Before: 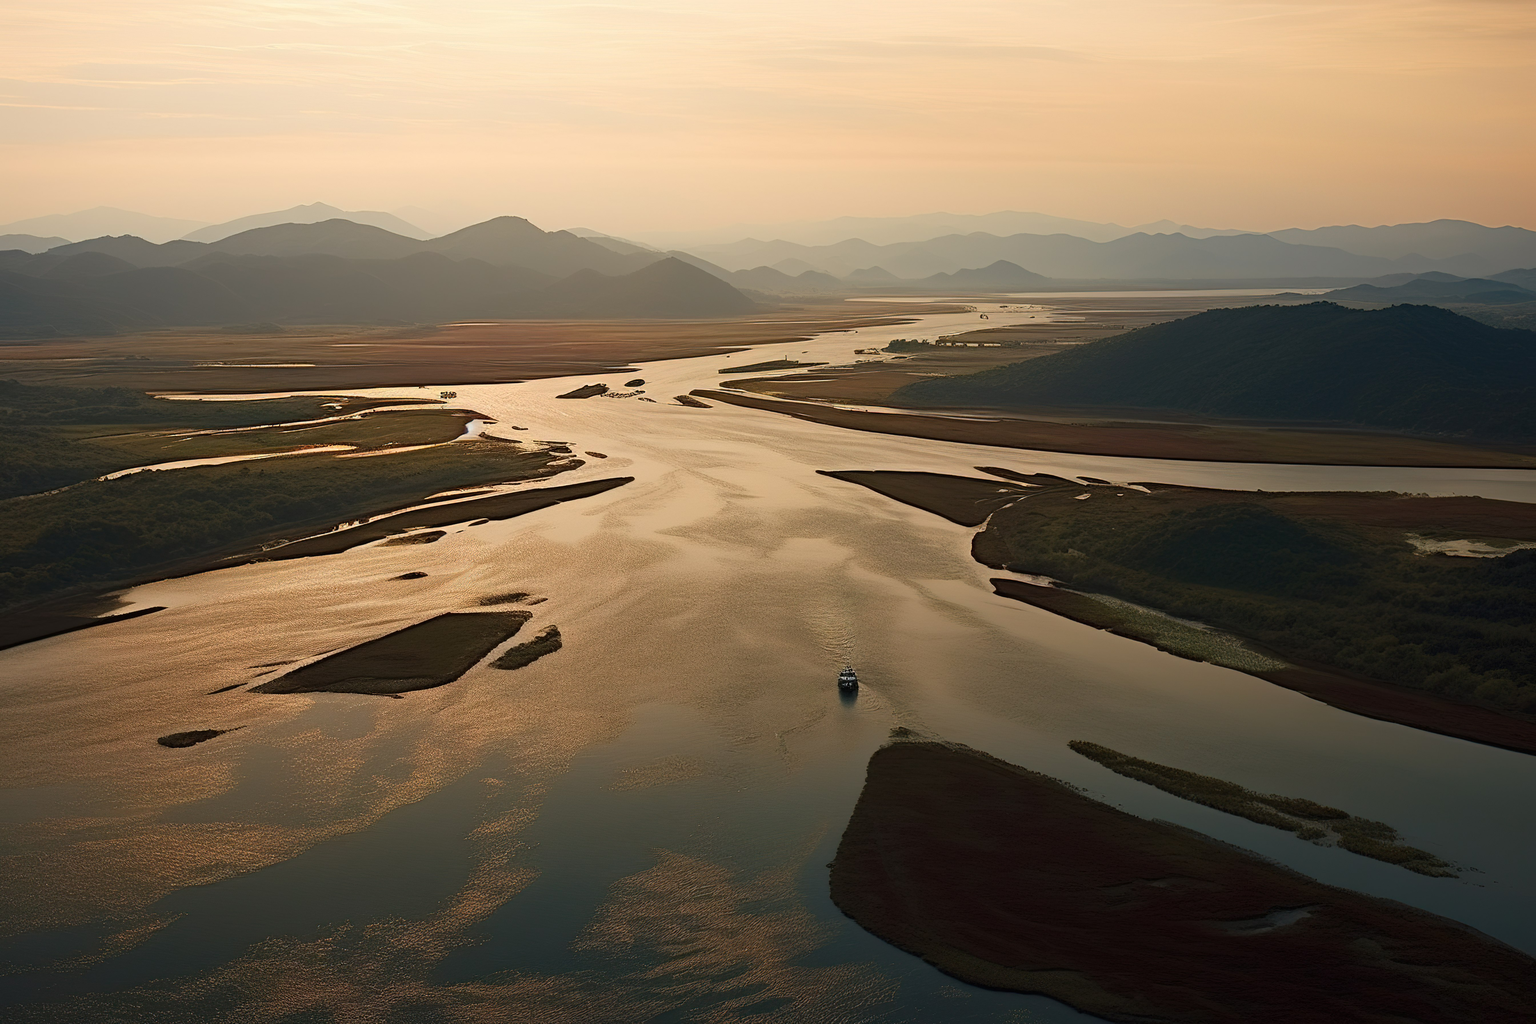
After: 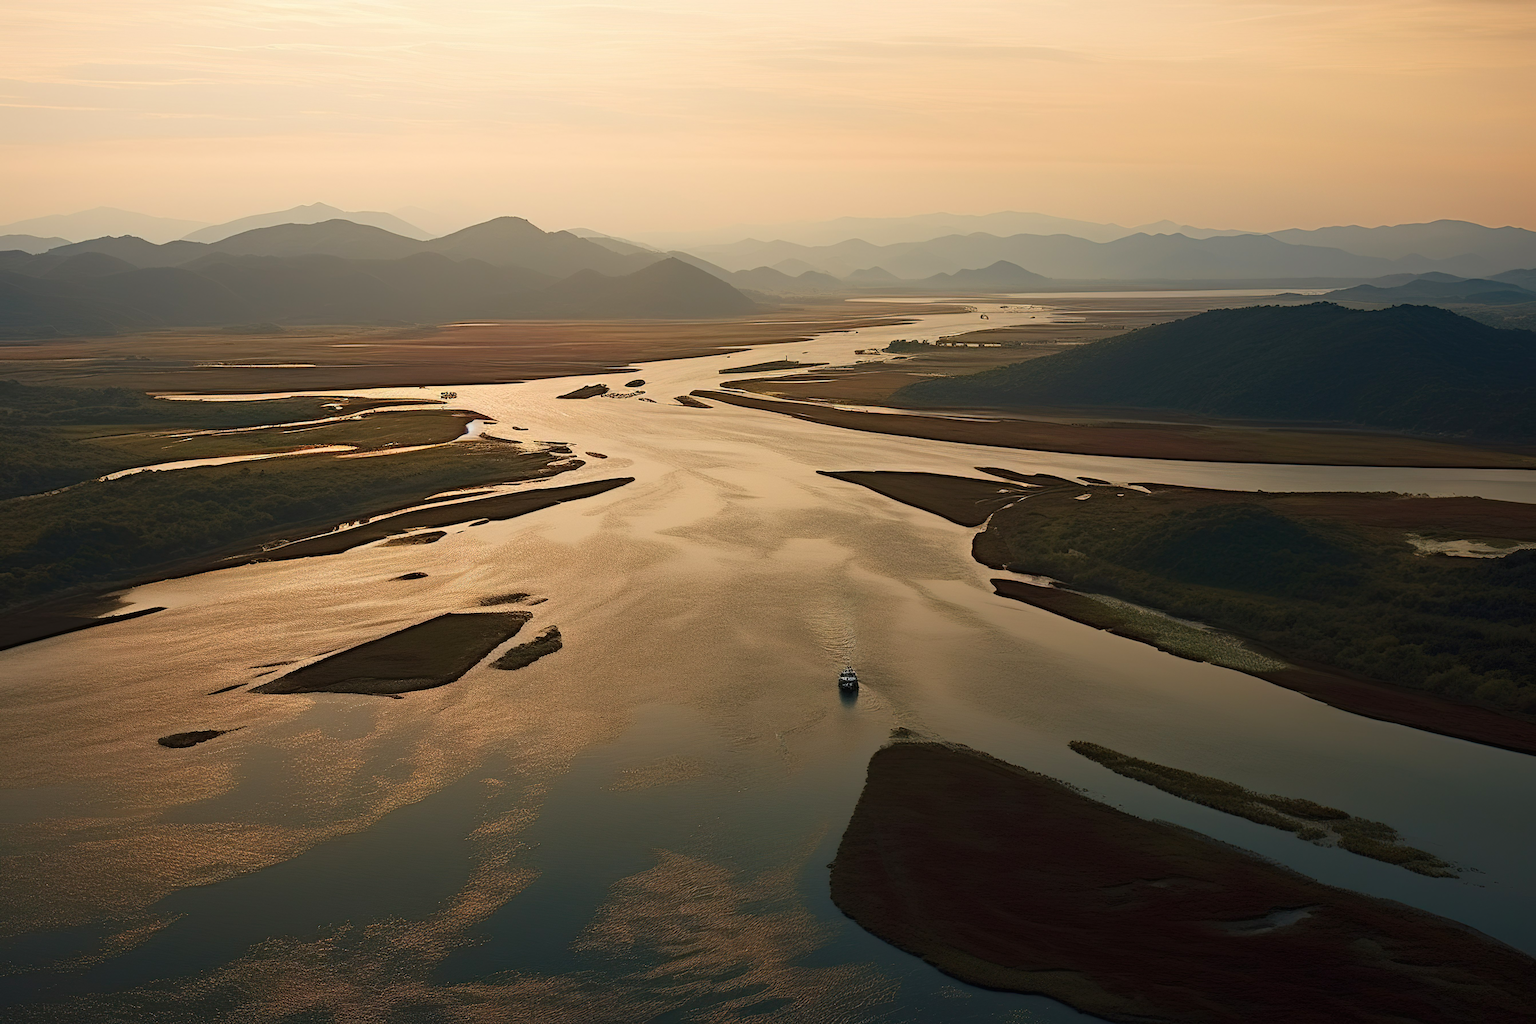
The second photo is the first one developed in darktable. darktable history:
velvia: strength 9.22%
